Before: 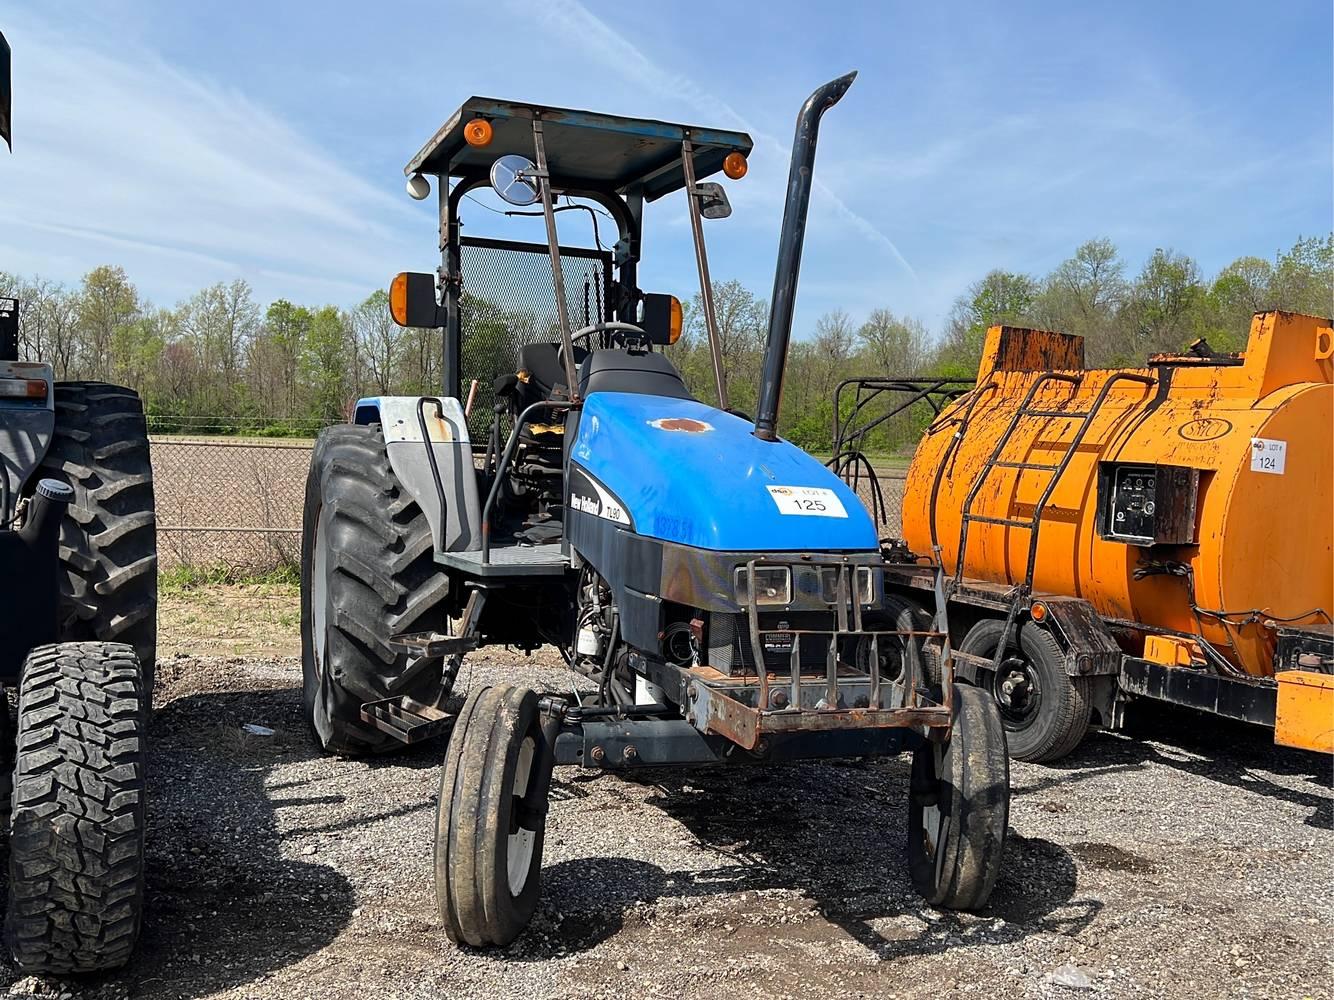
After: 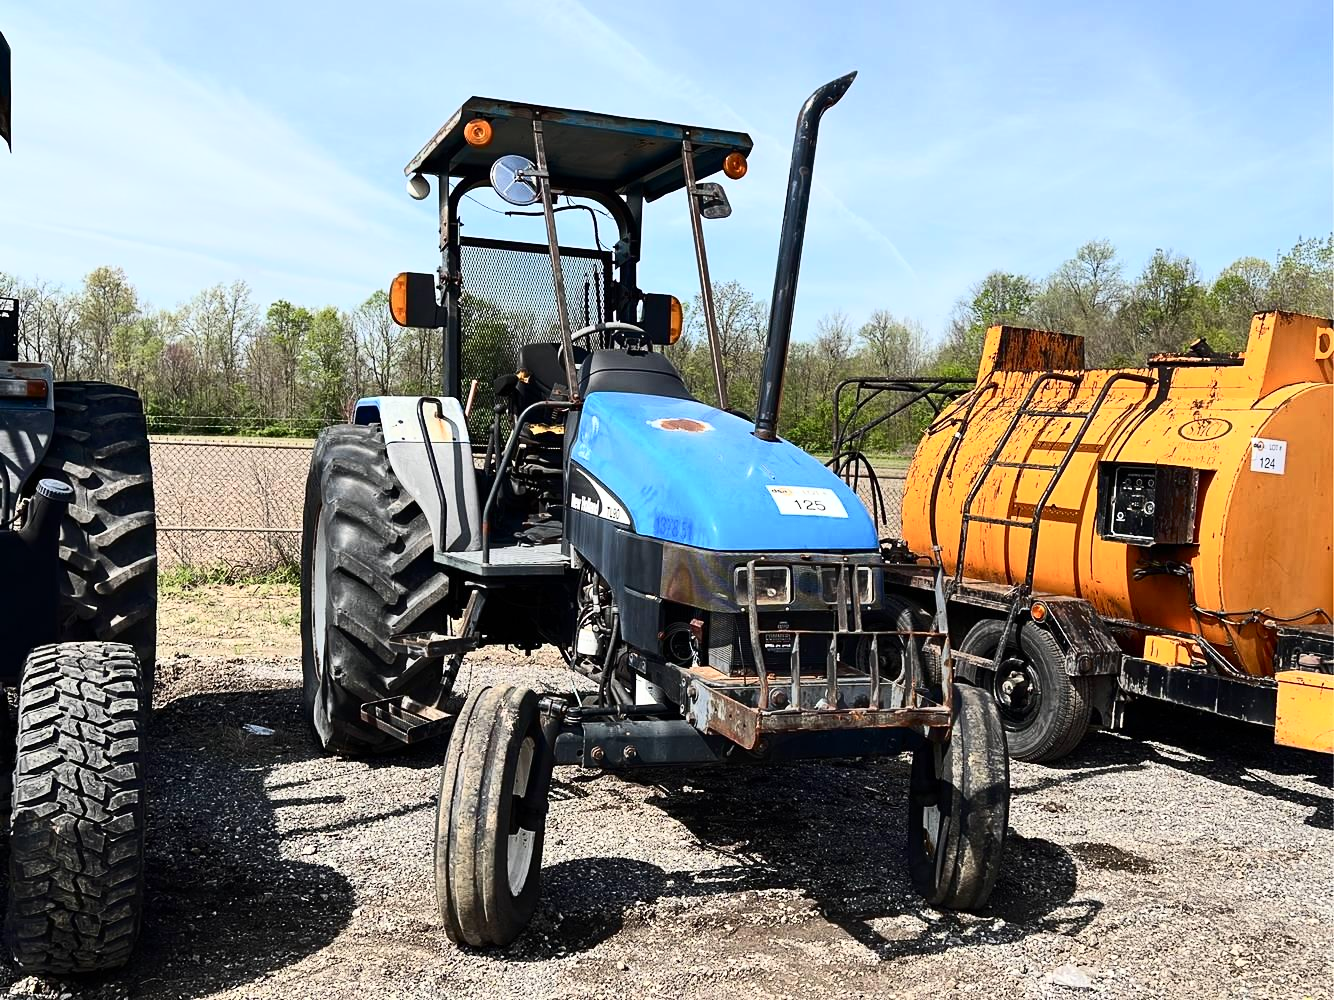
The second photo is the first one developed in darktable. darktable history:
contrast brightness saturation: contrast 0.384, brightness 0.103
